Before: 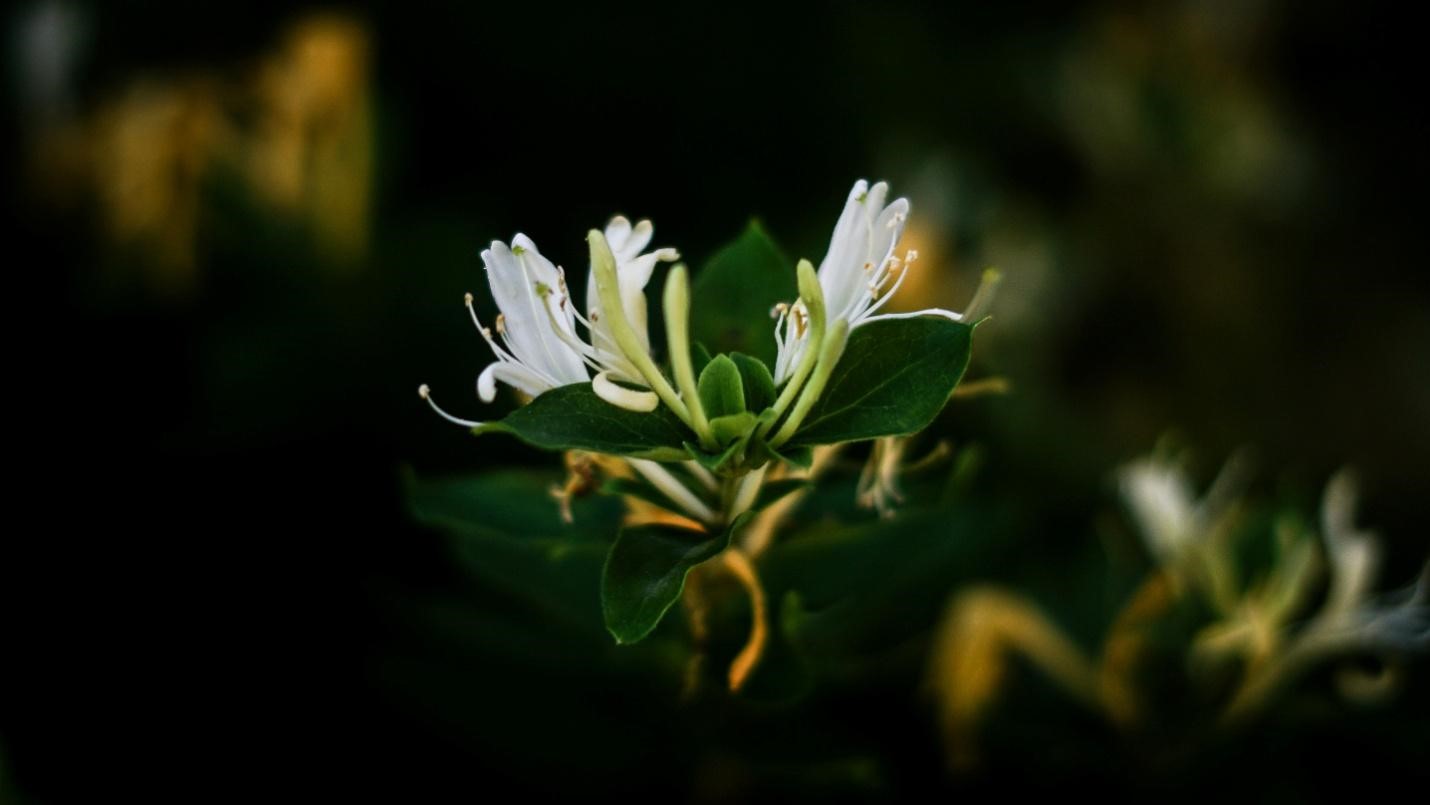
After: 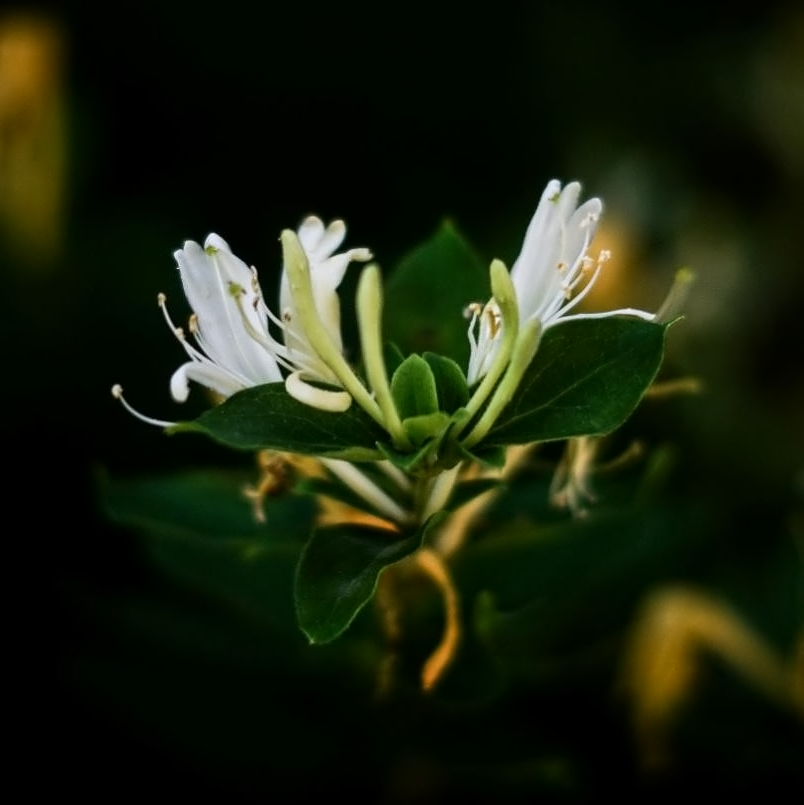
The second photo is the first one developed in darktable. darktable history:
contrast equalizer: y [[0.5 ×4, 0.525, 0.667], [0.5 ×6], [0.5 ×6], [0 ×4, 0.042, 0], [0, 0, 0.004, 0.1, 0.191, 0.131]]
crop: left 21.496%, right 22.254%
contrast brightness saturation: contrast 0.08, saturation 0.02
